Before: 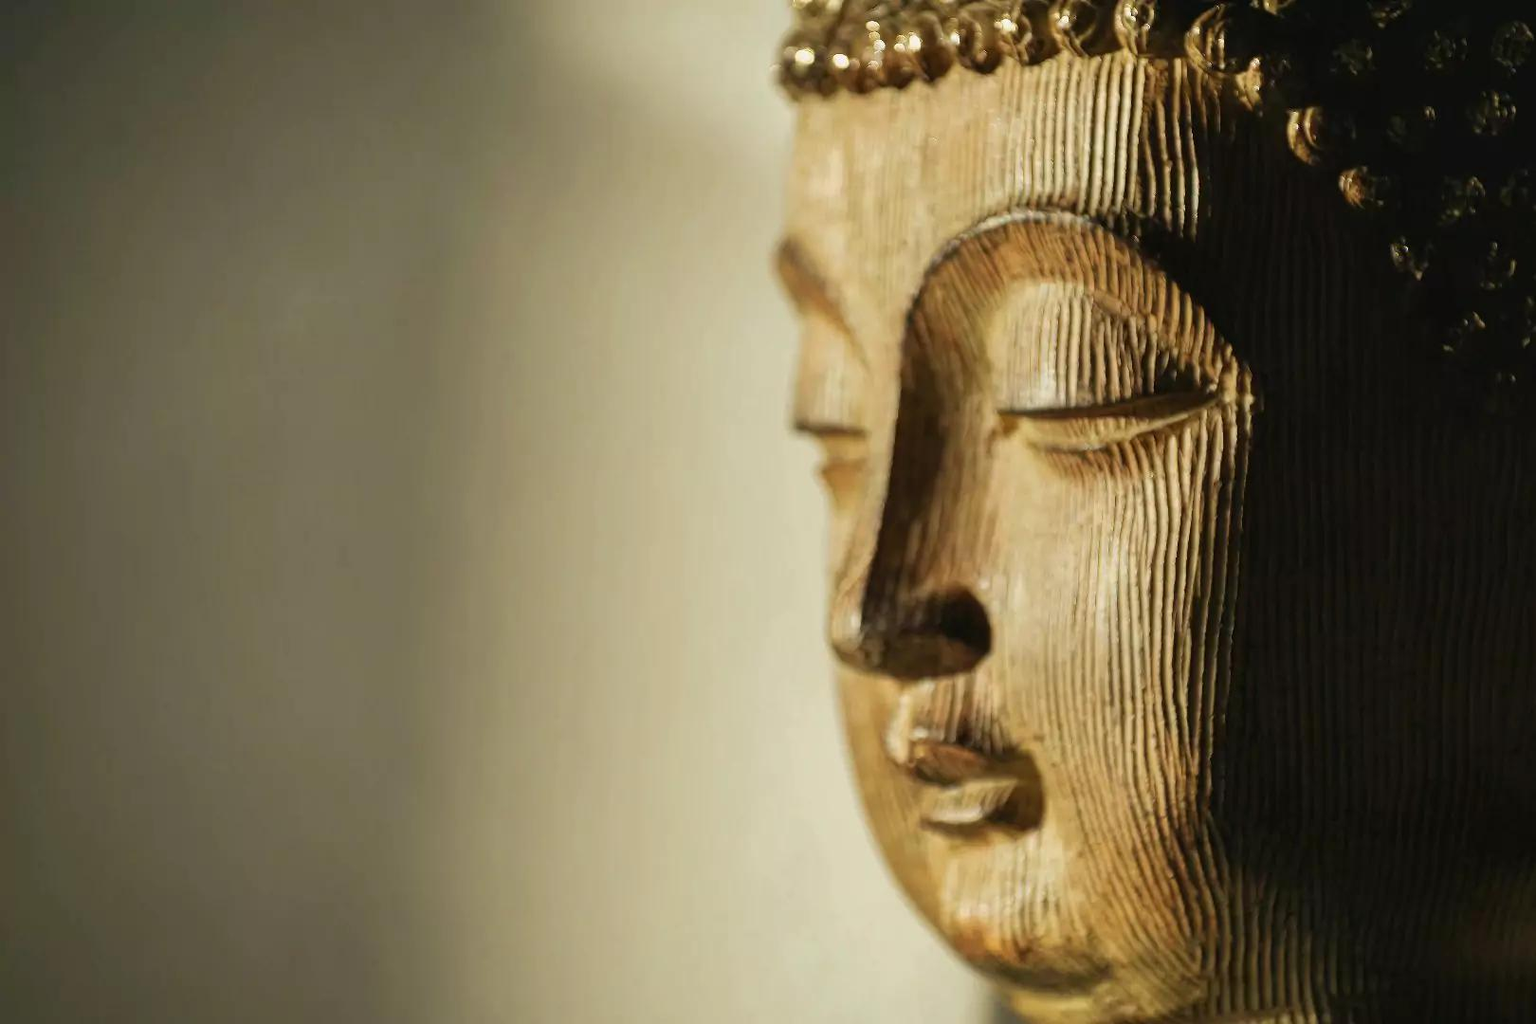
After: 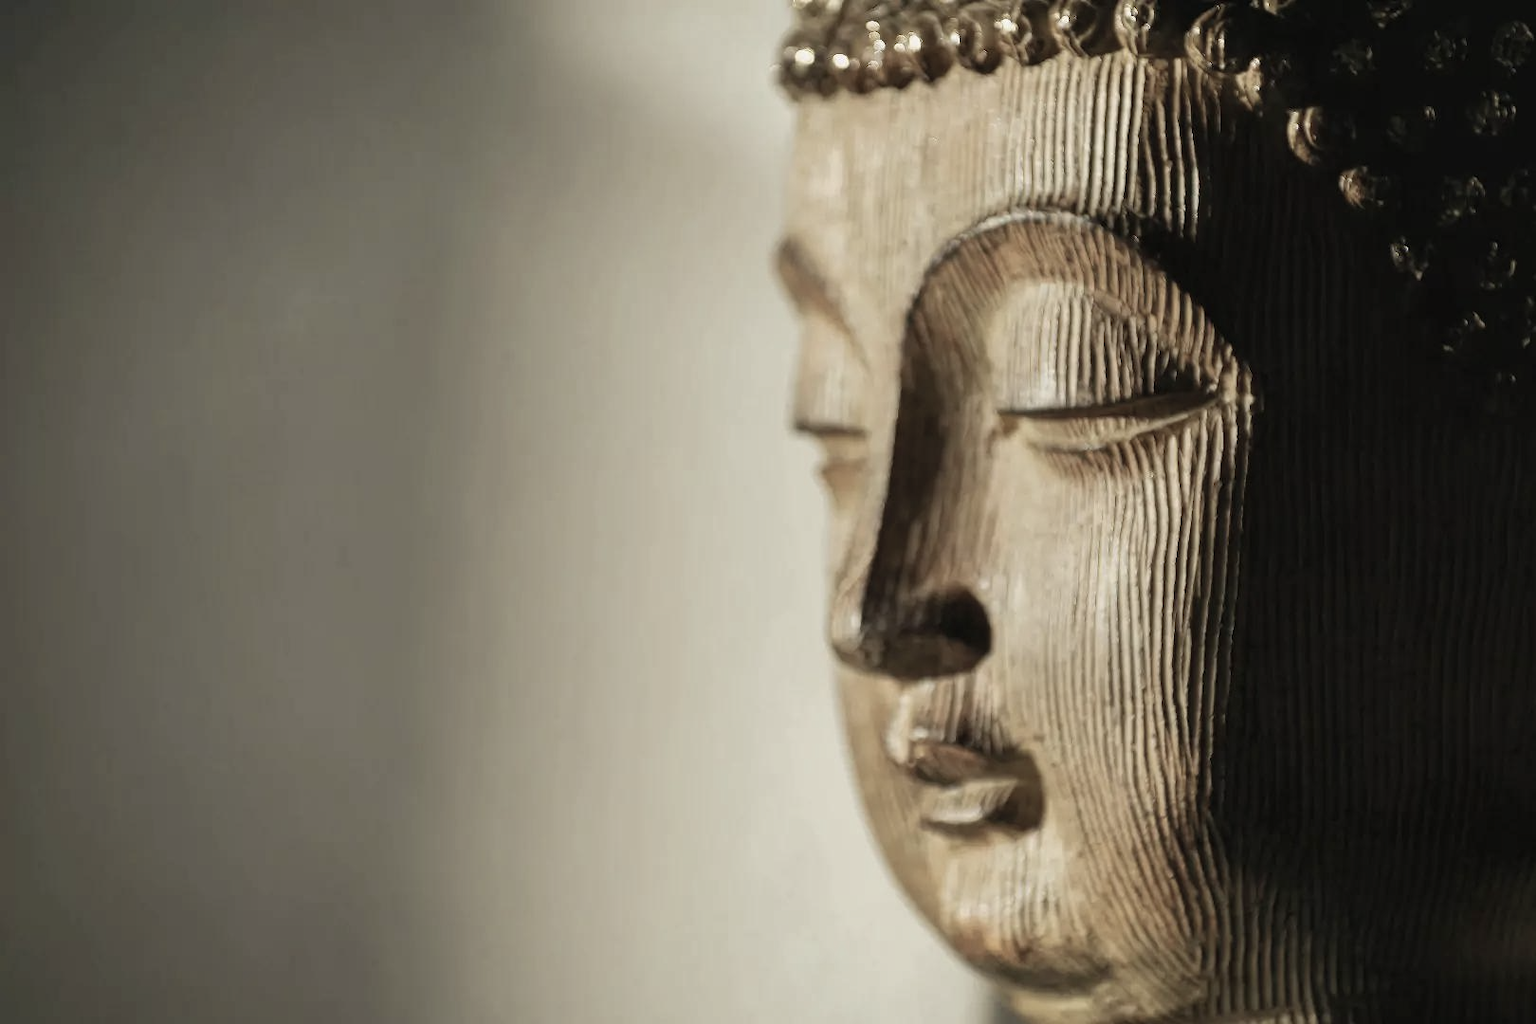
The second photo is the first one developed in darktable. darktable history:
color correction: highlights b* 0.043, saturation 0.509
